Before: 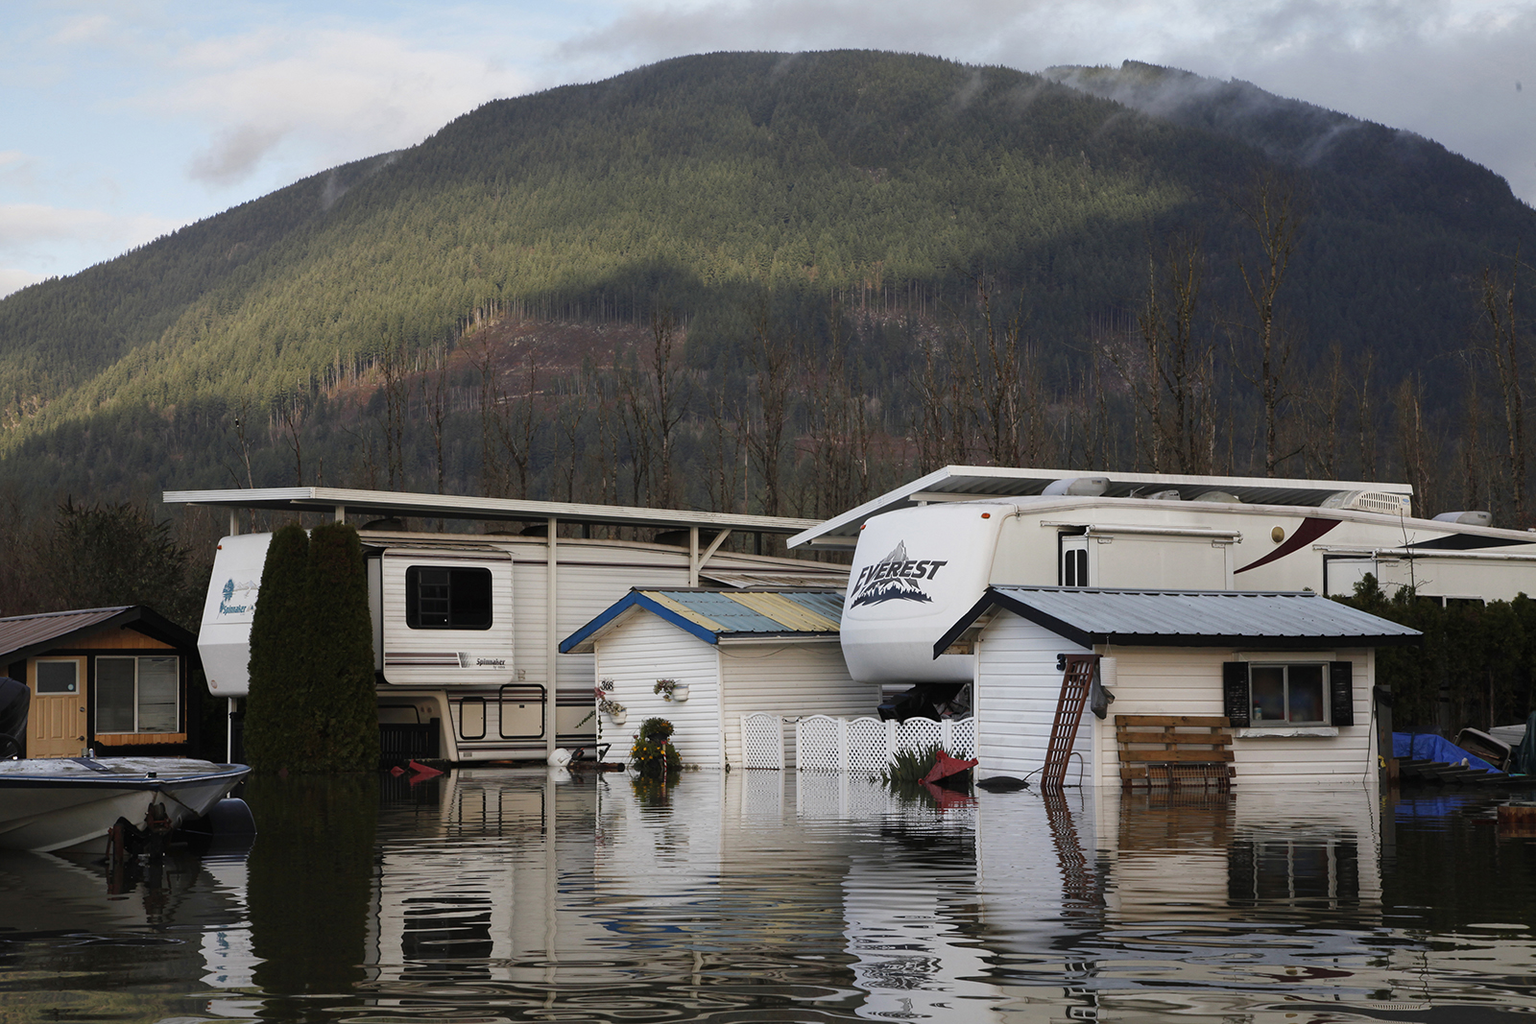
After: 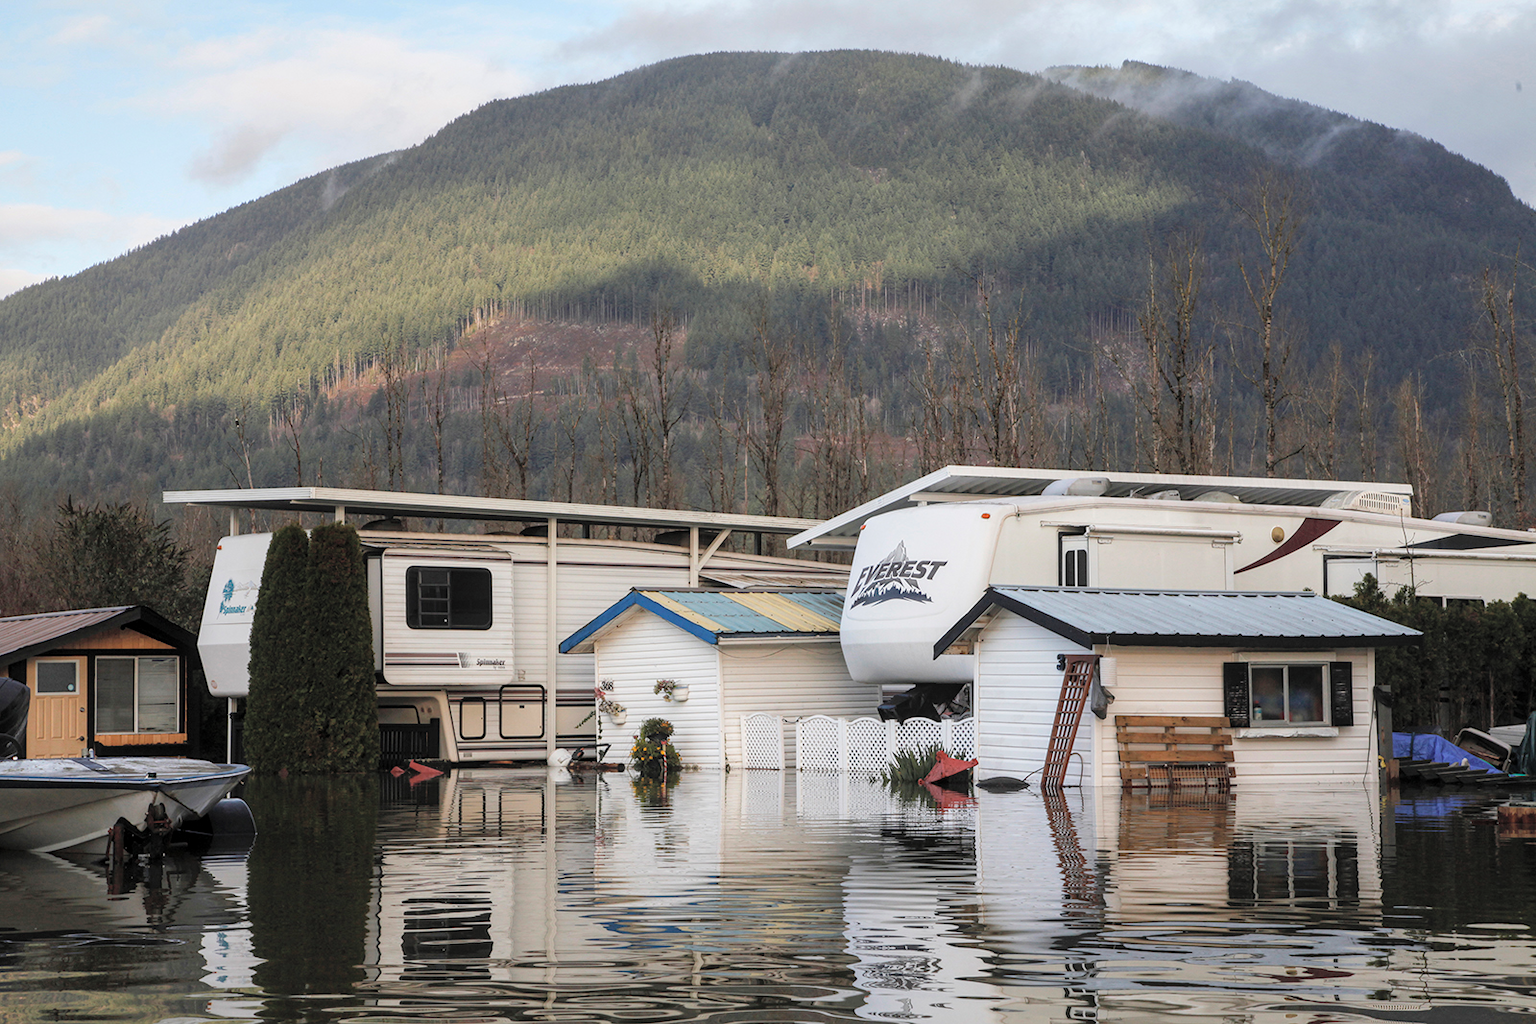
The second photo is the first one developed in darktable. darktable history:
contrast brightness saturation: brightness 0.28
local contrast: on, module defaults
rotate and perspective: crop left 0, crop top 0
